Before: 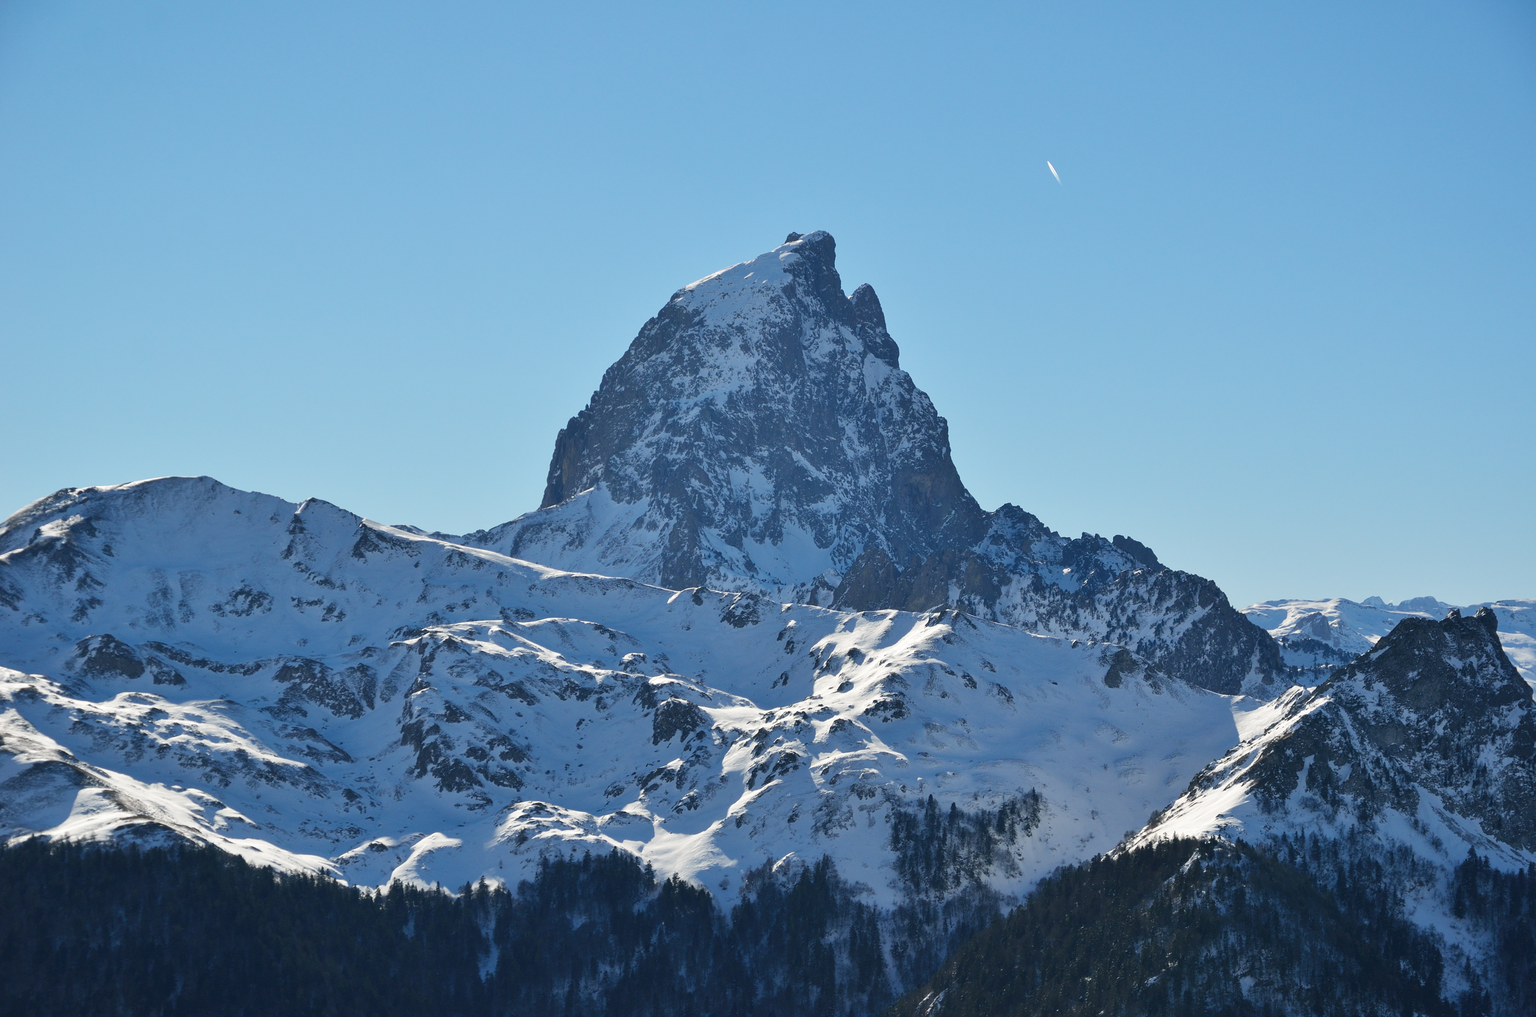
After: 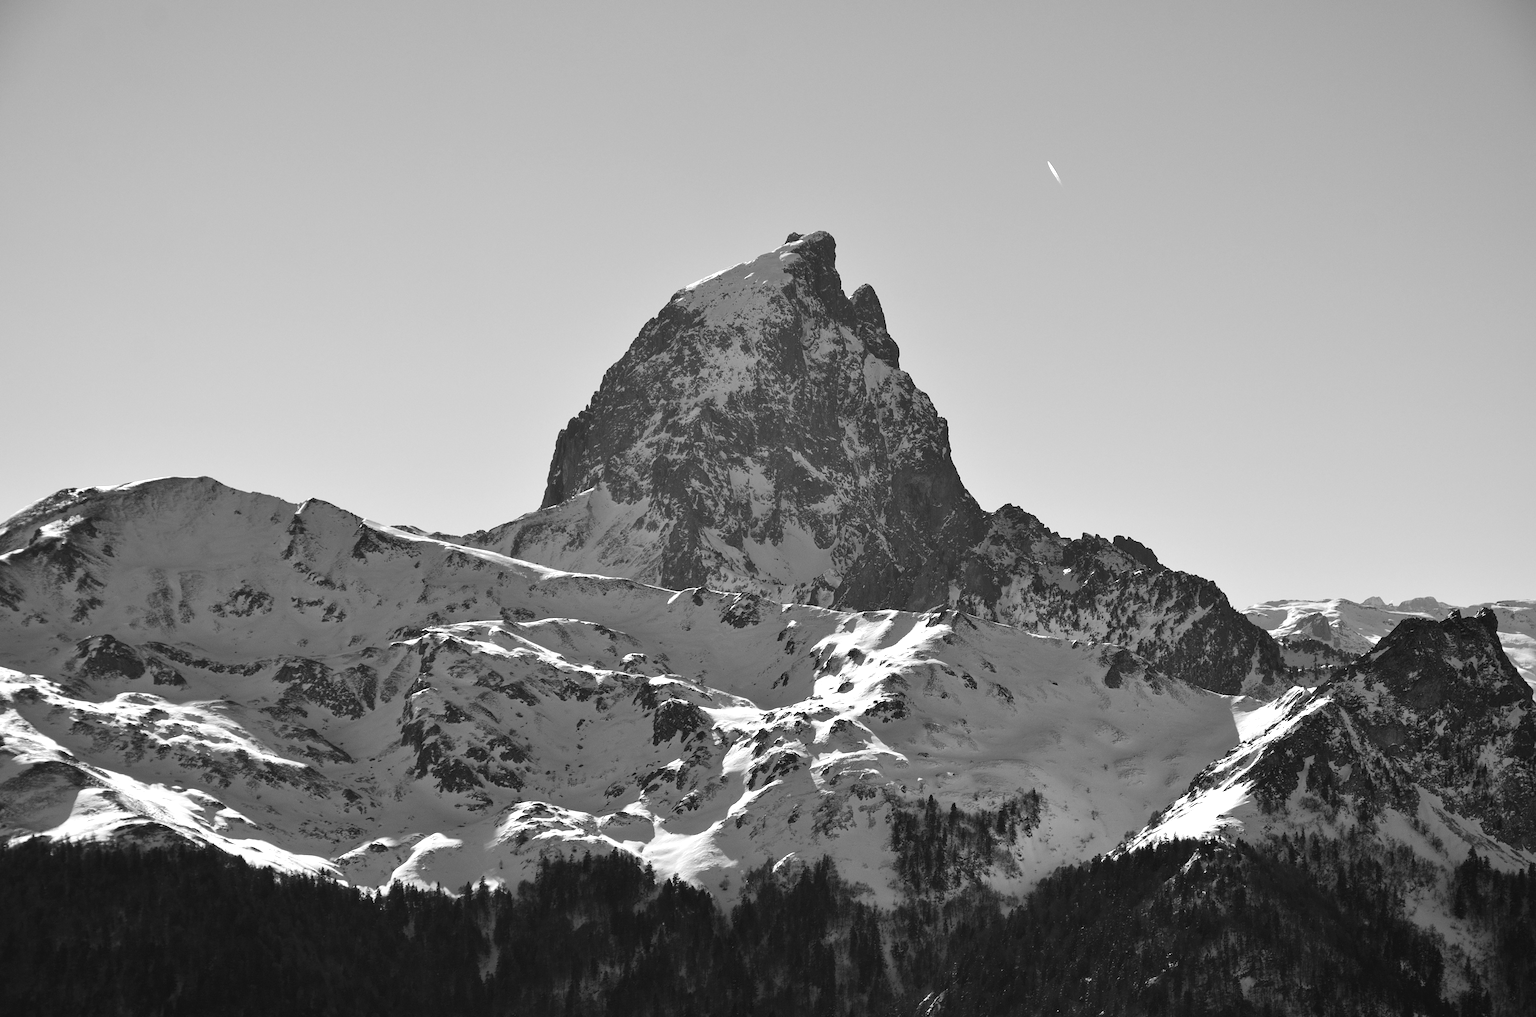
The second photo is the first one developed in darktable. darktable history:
color balance rgb: shadows lift › luminance -20%, power › hue 72.24°, highlights gain › luminance 15%, global offset › hue 171.6°, perceptual saturation grading › global saturation 14.09%, perceptual saturation grading › highlights -25%, perceptual saturation grading › shadows 25%, global vibrance 25%, contrast 10%
monochrome: on, module defaults
